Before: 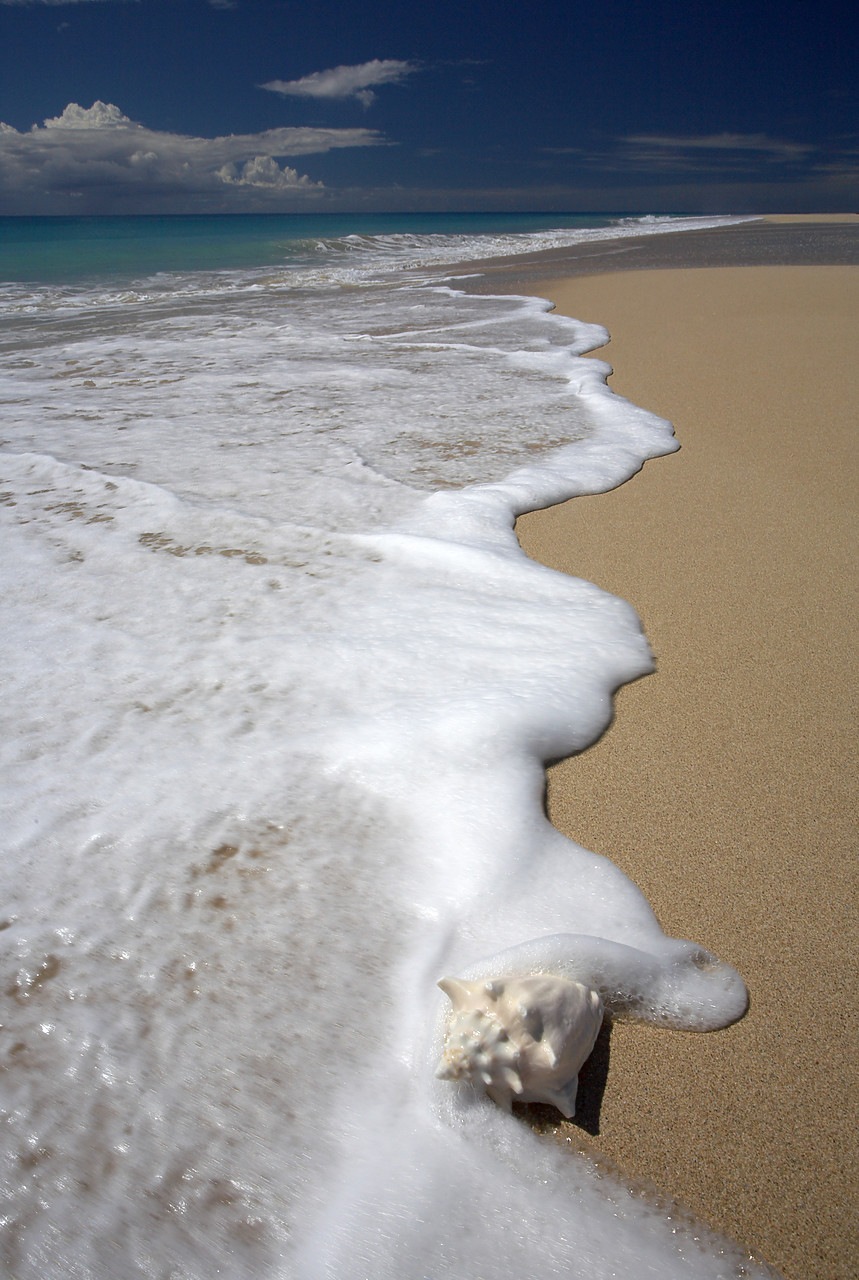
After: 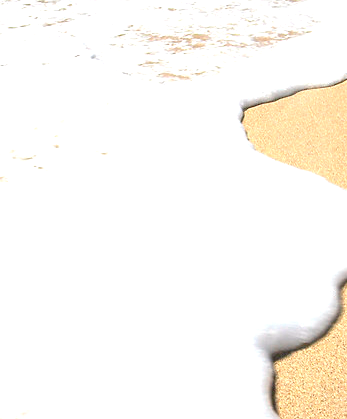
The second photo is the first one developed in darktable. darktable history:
exposure: black level correction 0, exposure 1.468 EV, compensate highlight preservation false
color correction: highlights b* 2.92
crop: left 31.771%, top 31.799%, right 27.727%, bottom 35.429%
